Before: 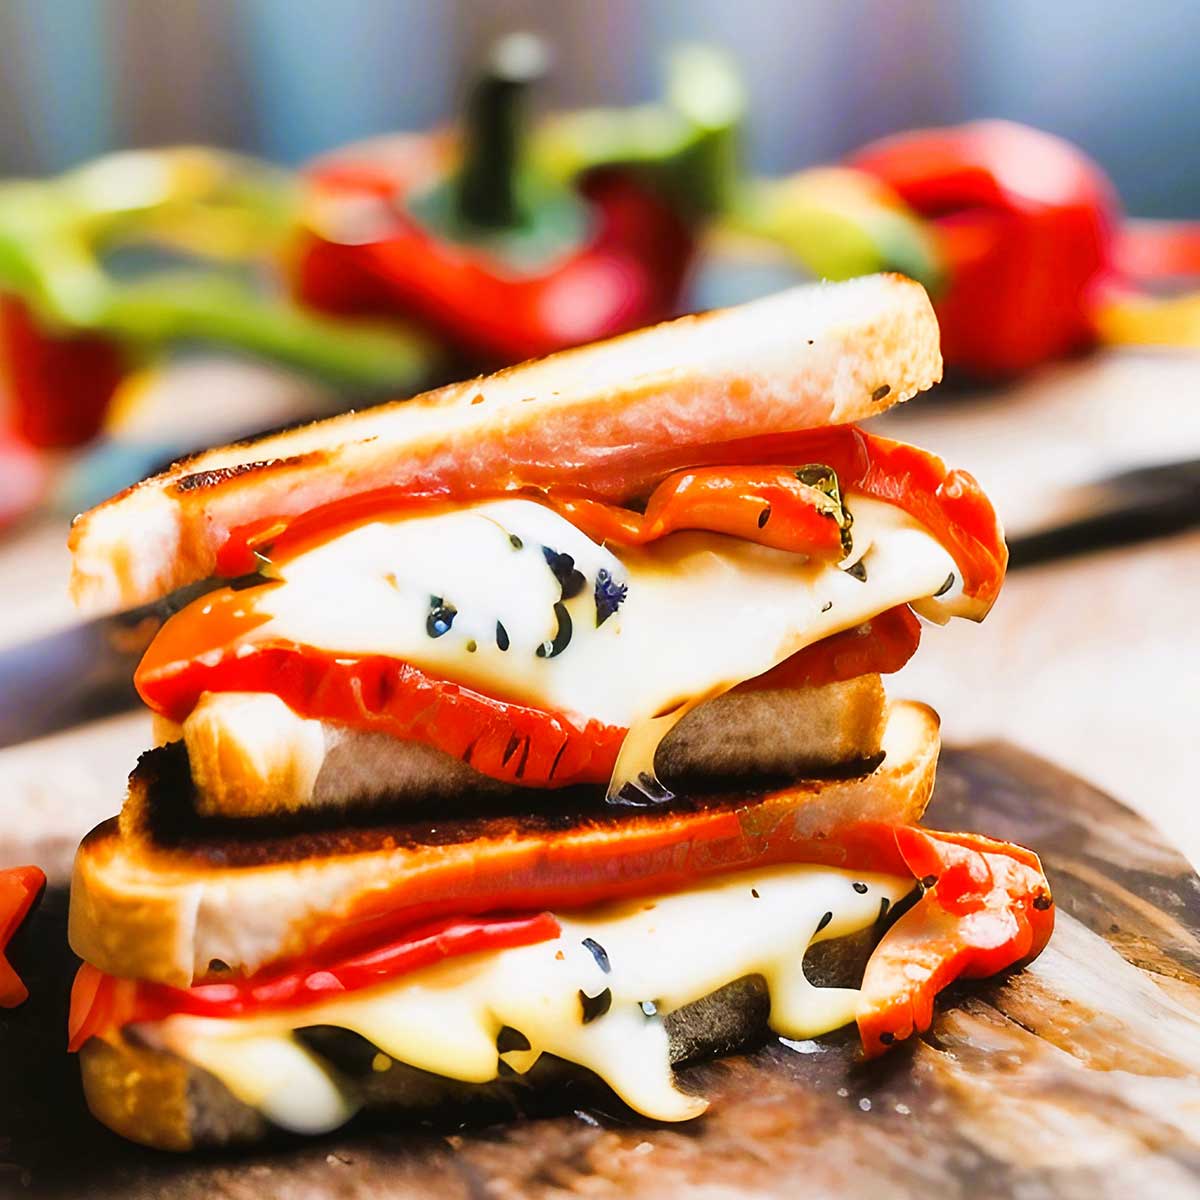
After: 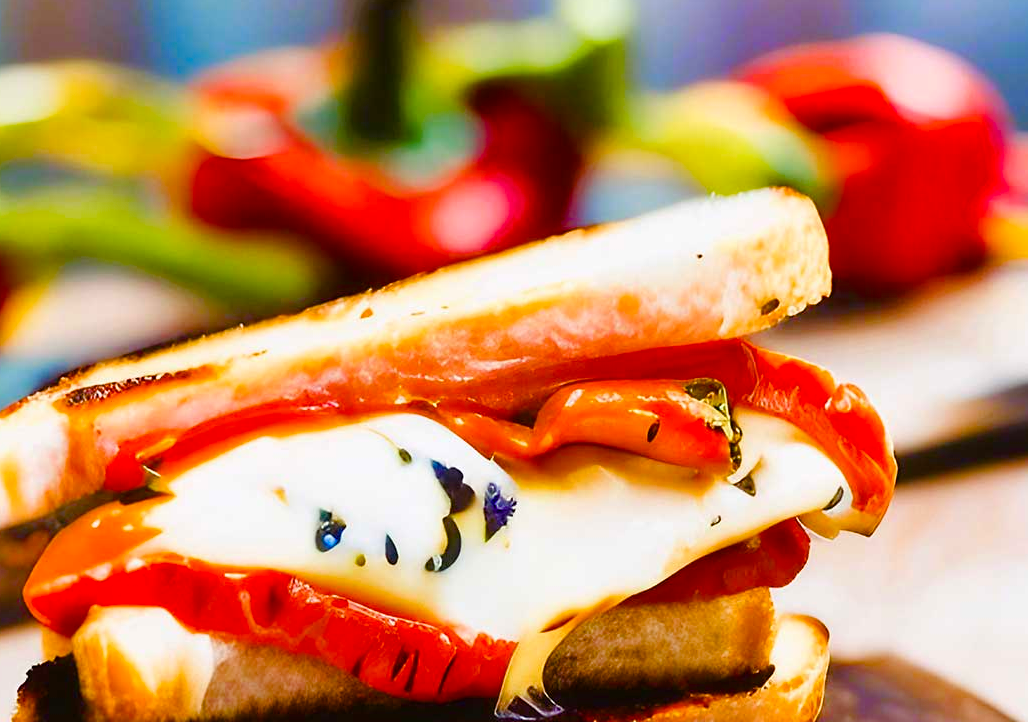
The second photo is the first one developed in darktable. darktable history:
crop and rotate: left 9.291%, top 7.24%, right 5.022%, bottom 32.54%
levels: black 0.082%
color balance rgb: shadows lift › chroma 6.492%, shadows lift › hue 304.33°, linear chroma grading › shadows 31.475%, linear chroma grading › global chroma -2.421%, linear chroma grading › mid-tones 4.074%, perceptual saturation grading › global saturation 14.515%, perceptual saturation grading › highlights -24.961%, perceptual saturation grading › shadows 29.305%, global vibrance 41.525%
